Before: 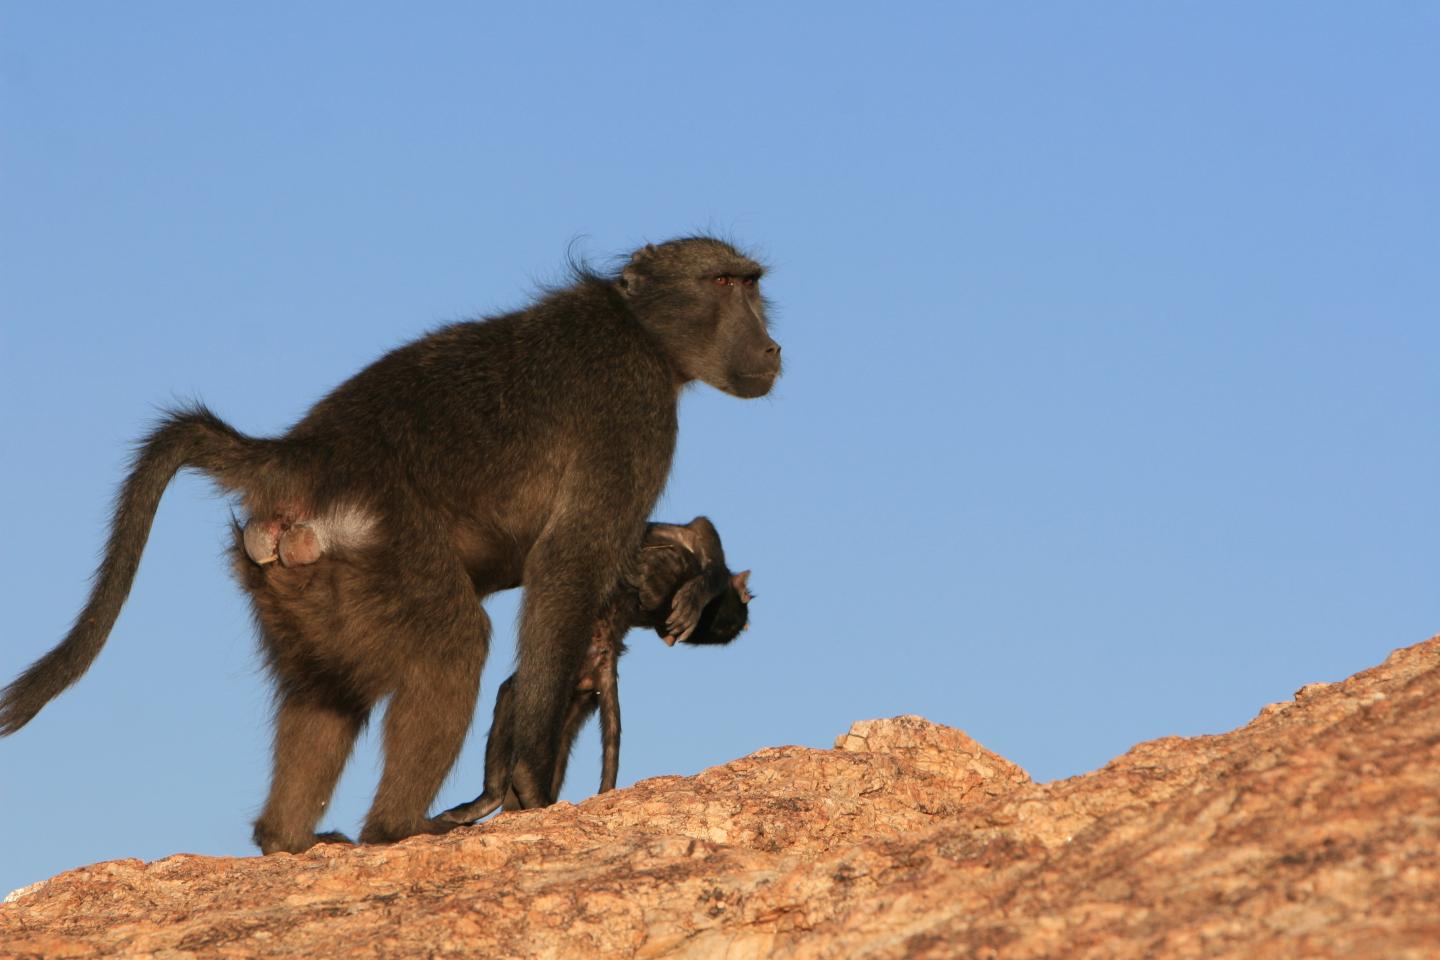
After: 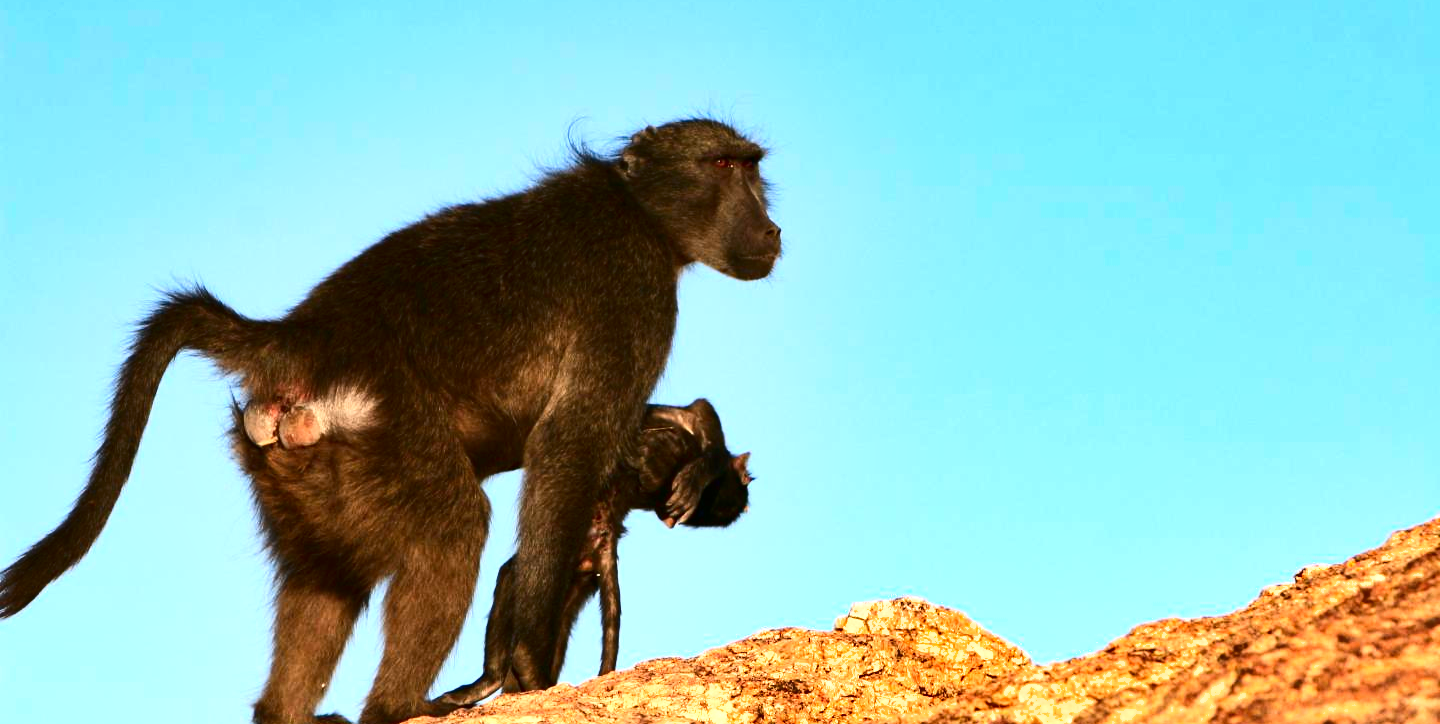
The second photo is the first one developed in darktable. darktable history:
exposure: black level correction 0, exposure 1.106 EV, compensate highlight preservation false
crop and rotate: top 12.381%, bottom 12.178%
contrast brightness saturation: contrast 0.222, brightness -0.181, saturation 0.235
shadows and highlights: soften with gaussian
